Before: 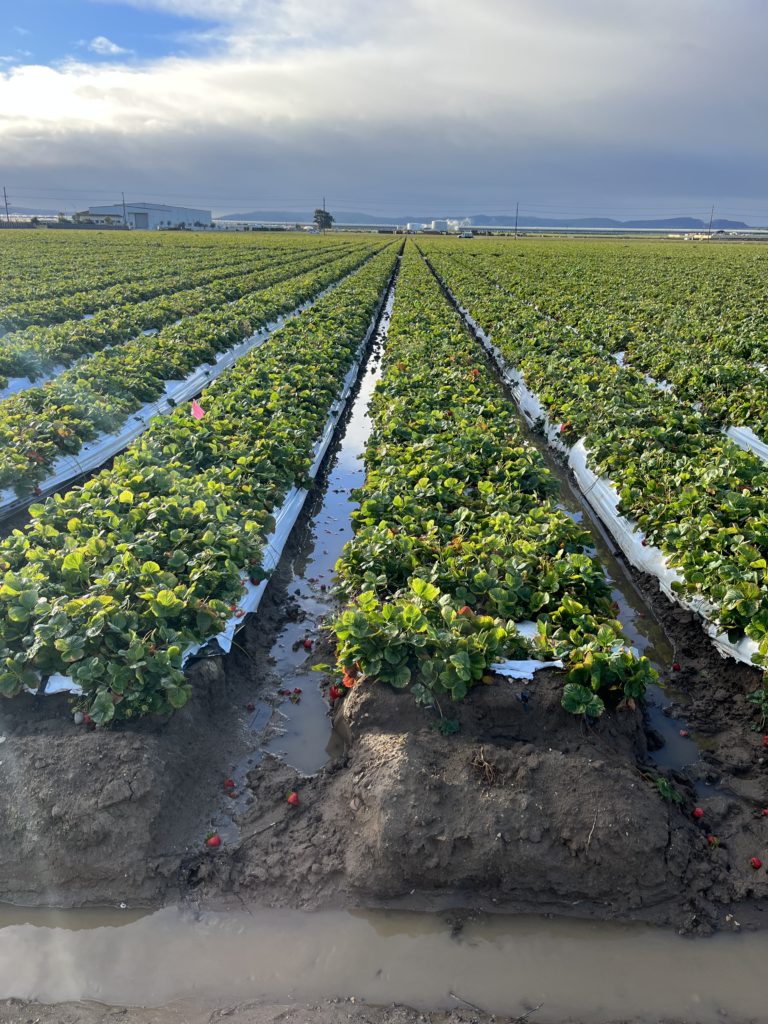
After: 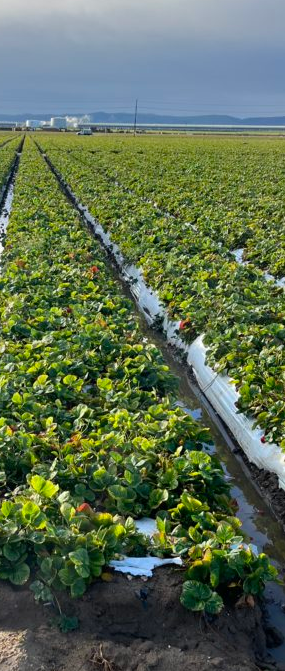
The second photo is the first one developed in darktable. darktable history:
crop and rotate: left 49.653%, top 10.101%, right 13.21%, bottom 24.31%
